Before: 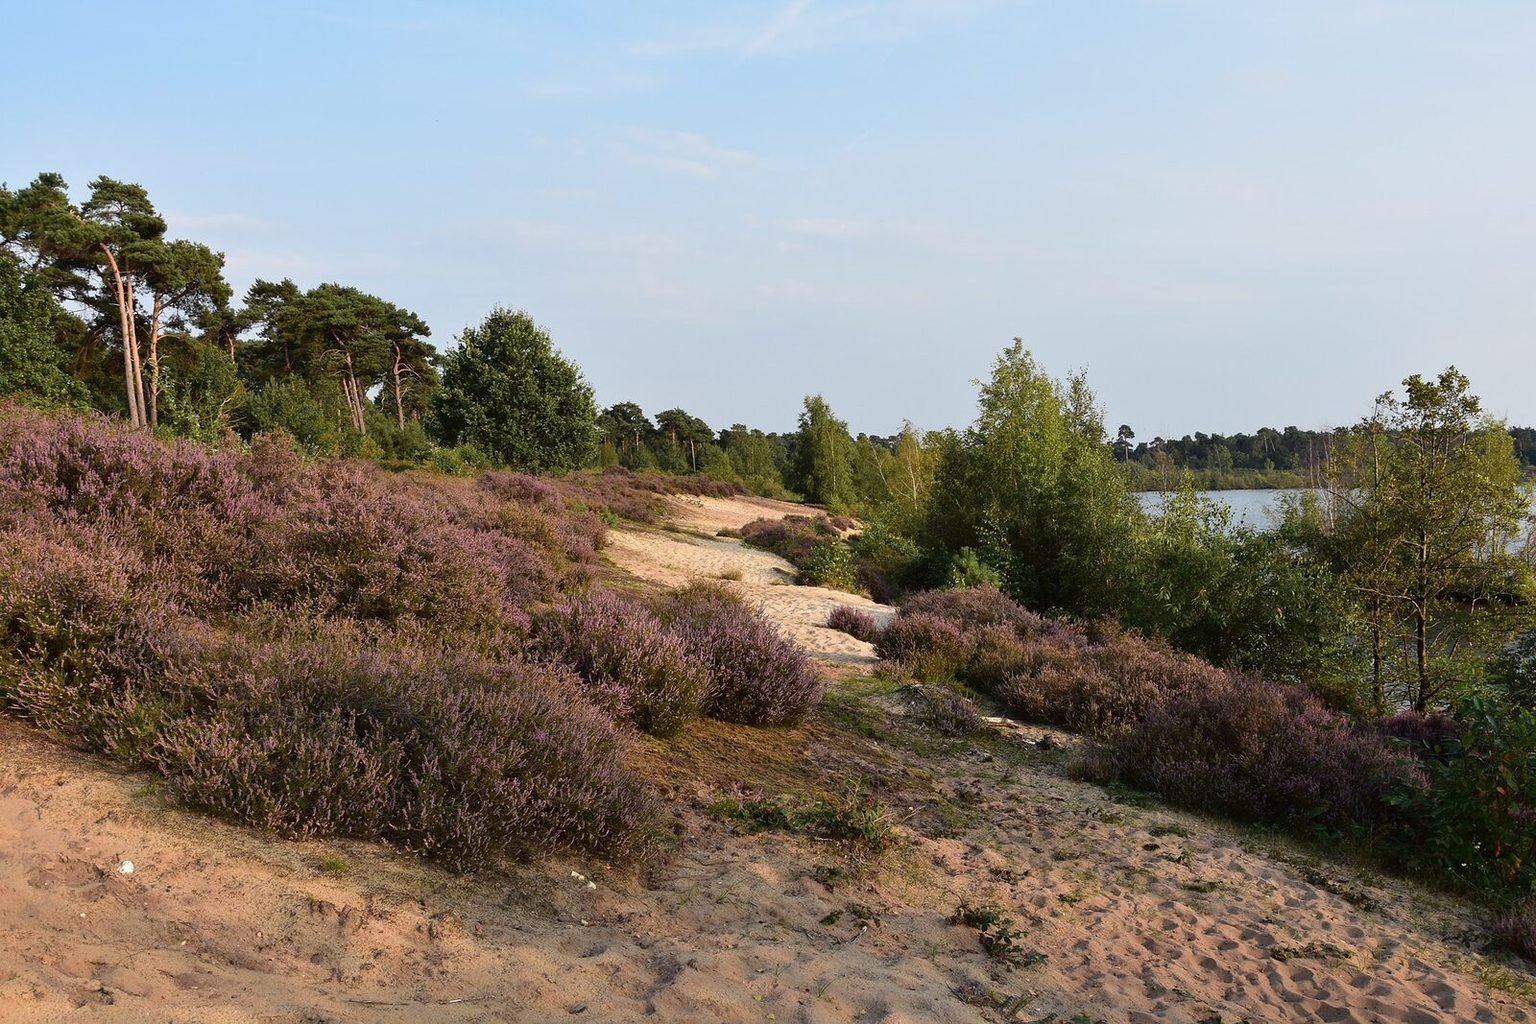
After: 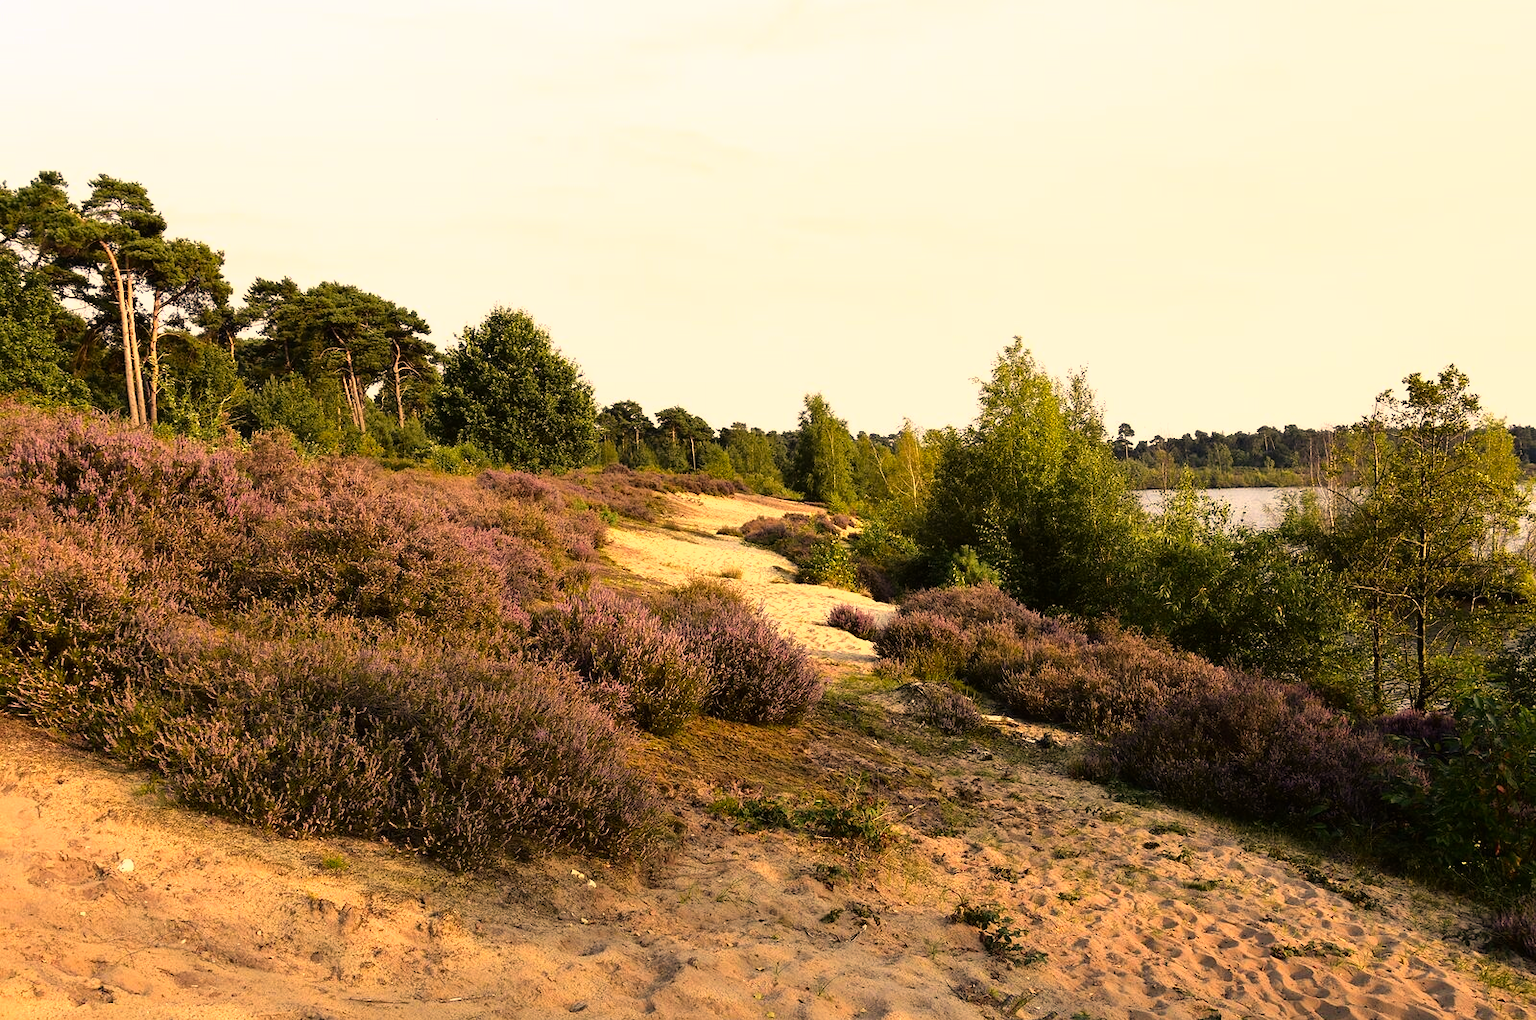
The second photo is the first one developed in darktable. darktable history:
shadows and highlights: shadows 3.24, highlights -18.81, soften with gaussian
crop: top 0.208%, bottom 0.13%
tone equalizer: -8 EV -0.772 EV, -7 EV -0.698 EV, -6 EV -0.574 EV, -5 EV -0.384 EV, -3 EV 0.377 EV, -2 EV 0.6 EV, -1 EV 0.695 EV, +0 EV 0.777 EV
color correction: highlights a* 14.81, highlights b* 31.34
